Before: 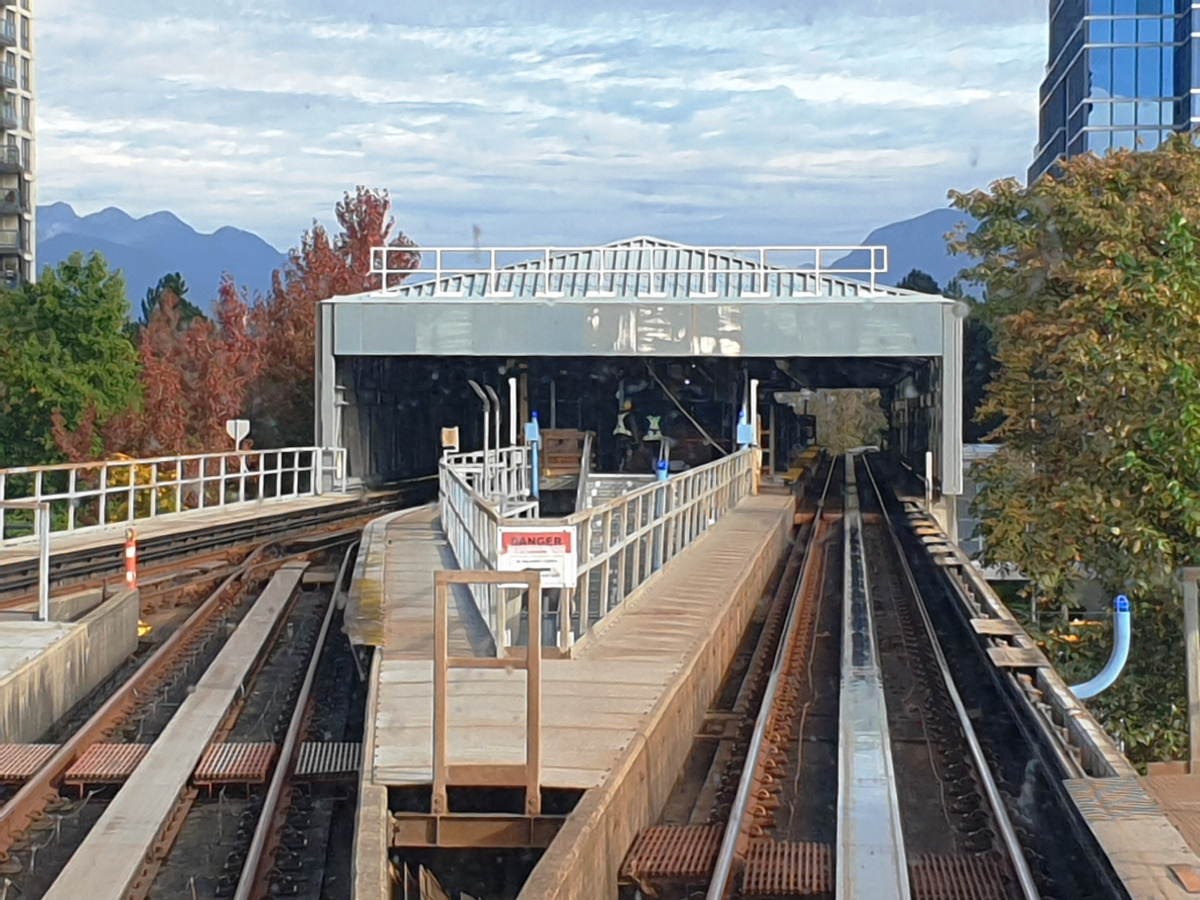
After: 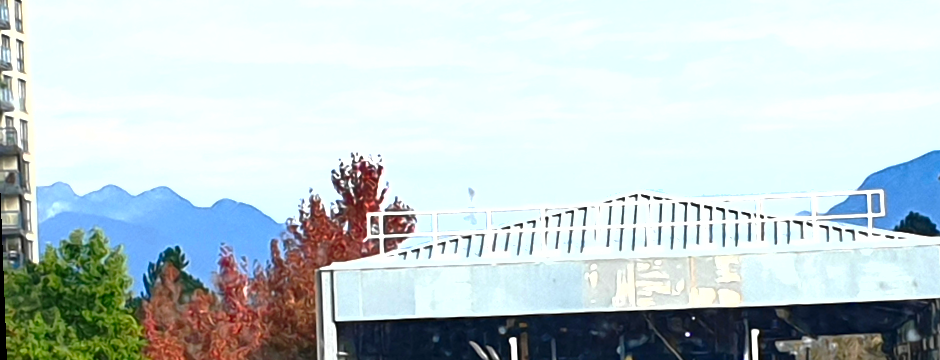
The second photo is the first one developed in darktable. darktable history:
exposure: black level correction 0, exposure 1.2 EV, compensate exposure bias true, compensate highlight preservation false
contrast brightness saturation: brightness -0.25, saturation 0.2
rotate and perspective: rotation -2.22°, lens shift (horizontal) -0.022, automatic cropping off
shadows and highlights: low approximation 0.01, soften with gaussian
crop: left 0.579%, top 7.627%, right 23.167%, bottom 54.275%
